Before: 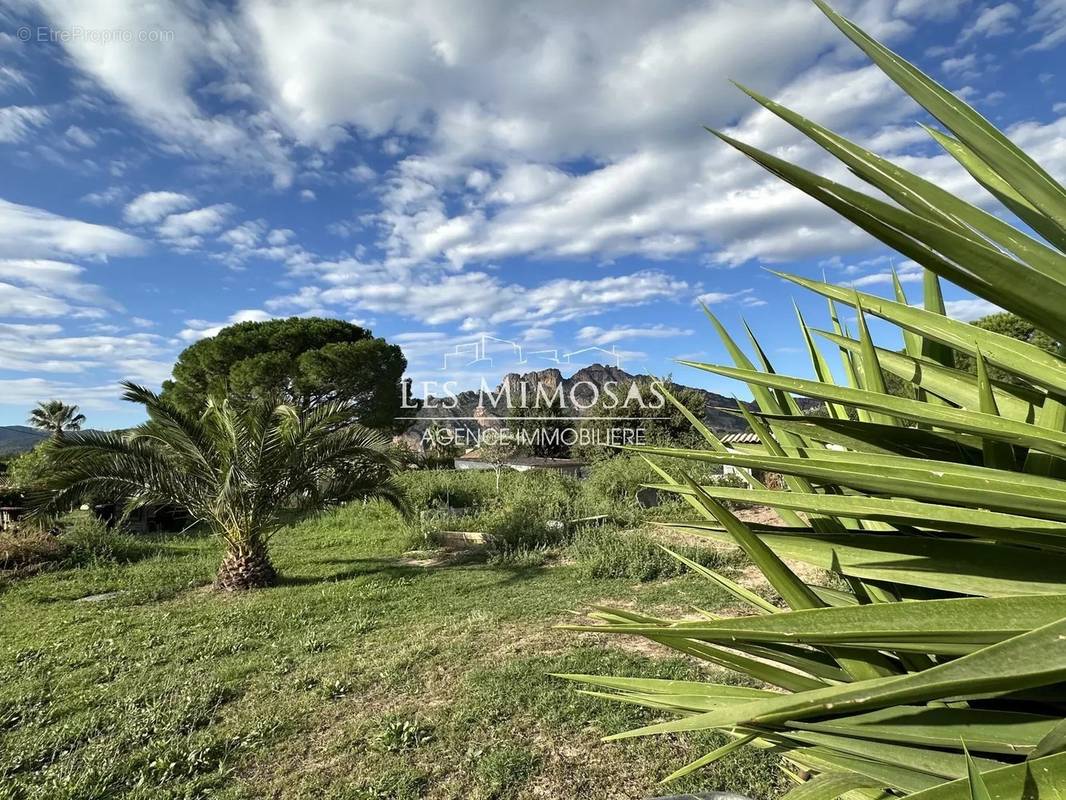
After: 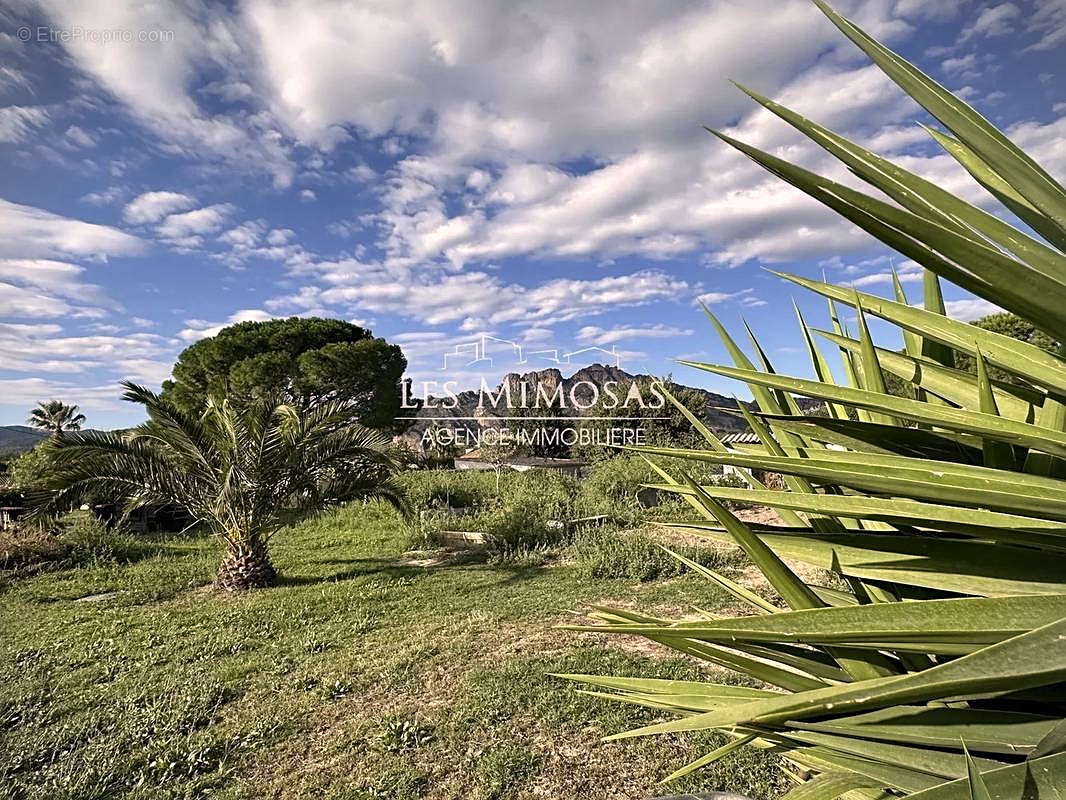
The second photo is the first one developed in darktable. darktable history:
sharpen: on, module defaults
vignetting: fall-off start 92.49%
contrast brightness saturation: saturation -0.055
color correction: highlights a* 7.82, highlights b* 4.18
